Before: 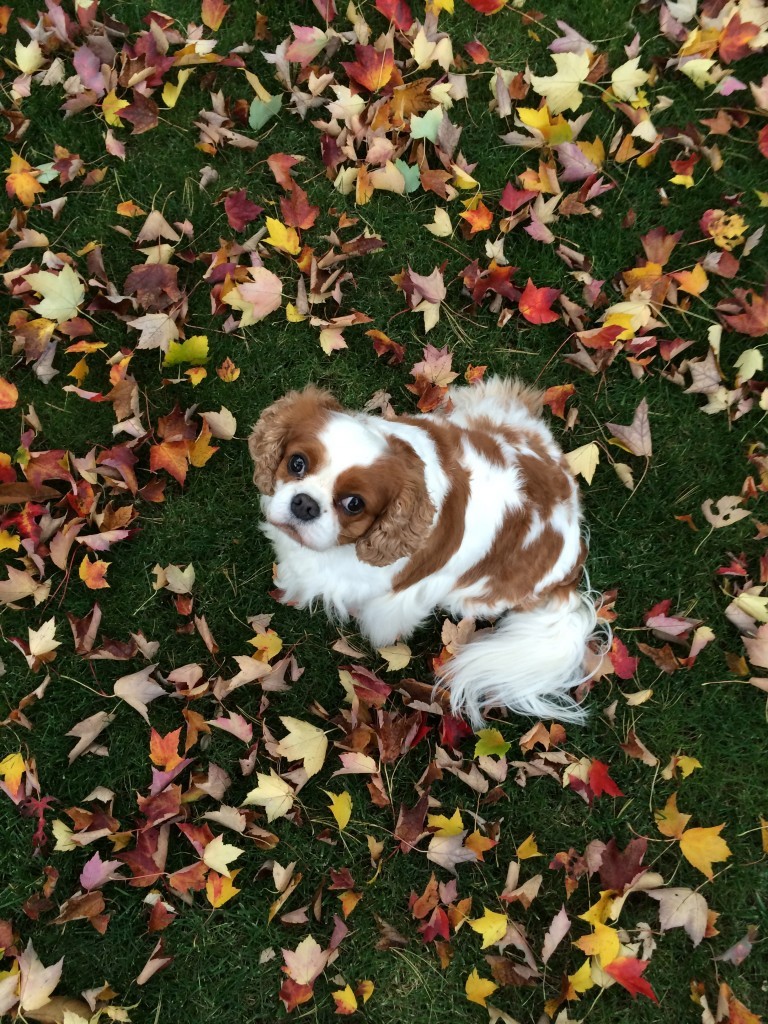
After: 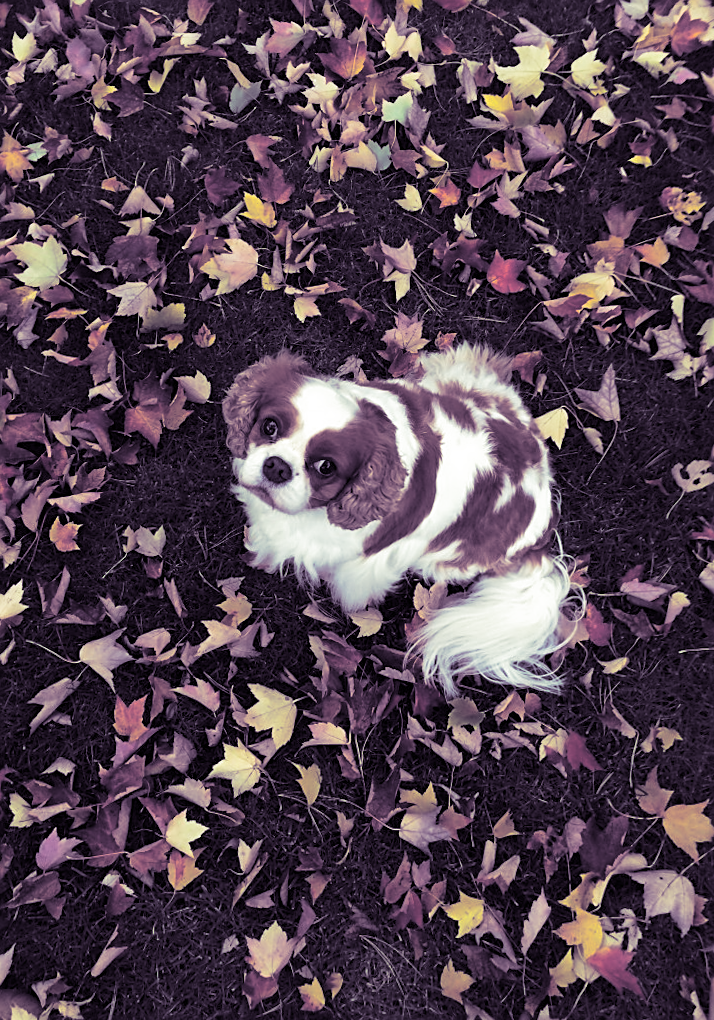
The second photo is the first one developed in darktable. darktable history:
rotate and perspective: rotation 0.215°, lens shift (vertical) -0.139, crop left 0.069, crop right 0.939, crop top 0.002, crop bottom 0.996
sharpen: on, module defaults
tone equalizer: on, module defaults
split-toning: shadows › hue 266.4°, shadows › saturation 0.4, highlights › hue 61.2°, highlights › saturation 0.3, compress 0%
